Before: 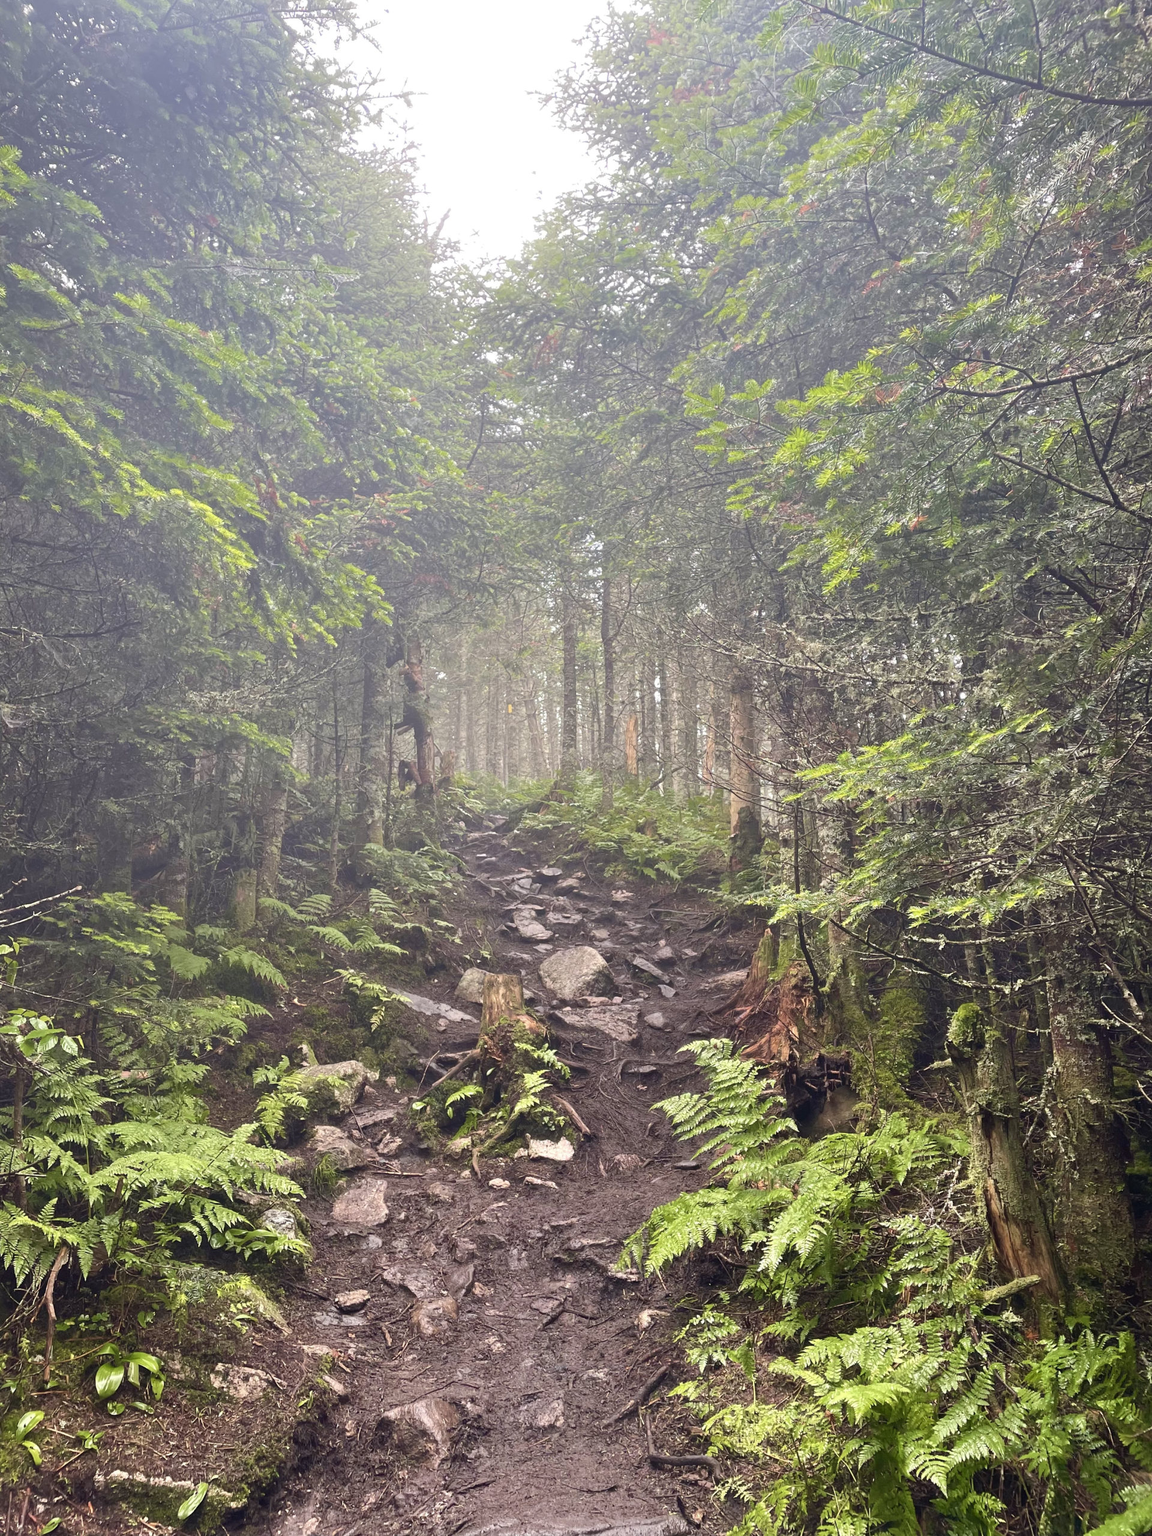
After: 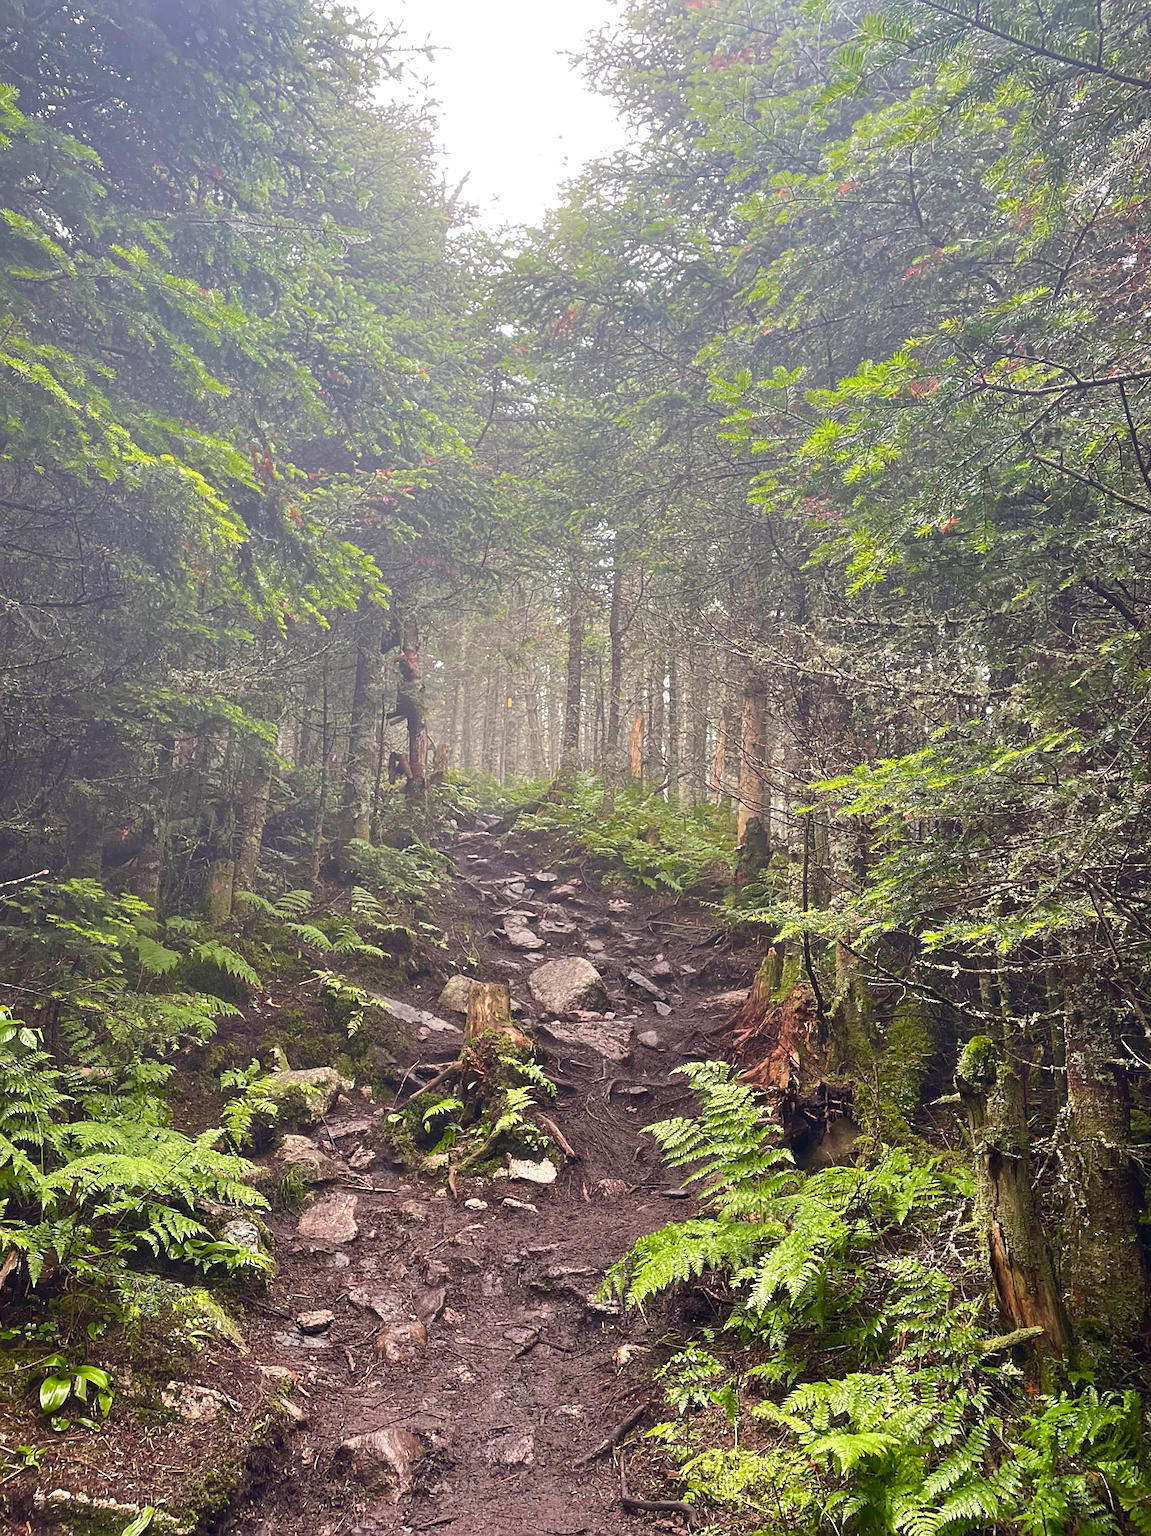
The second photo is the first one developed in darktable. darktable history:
contrast brightness saturation: contrast 0.032, brightness -0.036
crop and rotate: angle -2.54°
sharpen: on, module defaults
color correction: highlights b* 0.002, saturation 1.12
